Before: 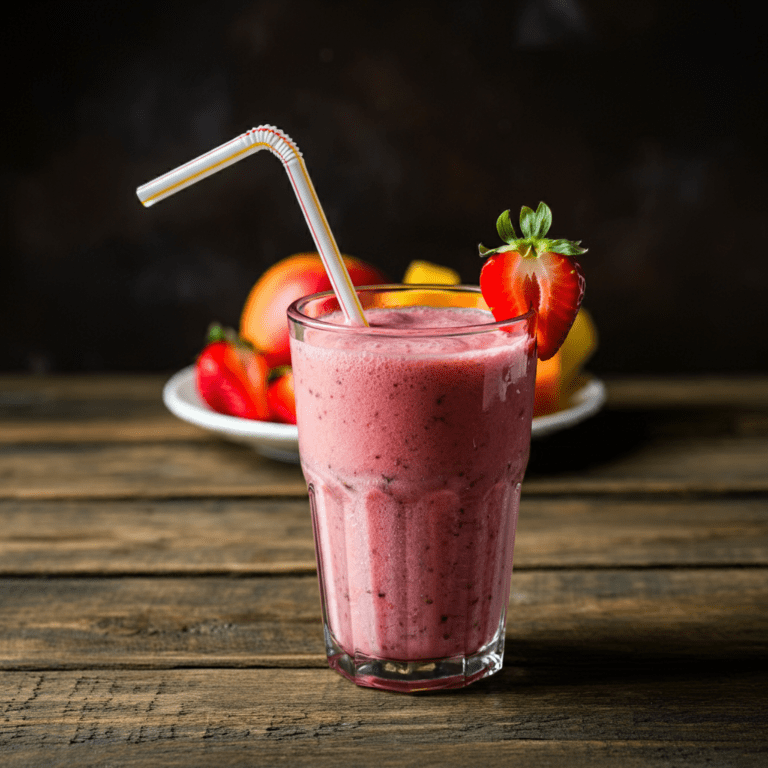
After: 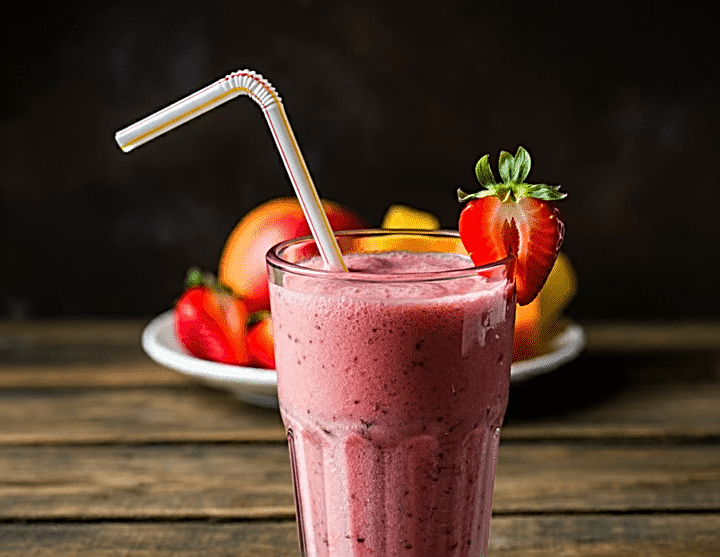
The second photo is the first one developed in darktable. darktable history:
sharpen: amount 0.901
crop: left 2.737%, top 7.287%, right 3.421%, bottom 20.179%
